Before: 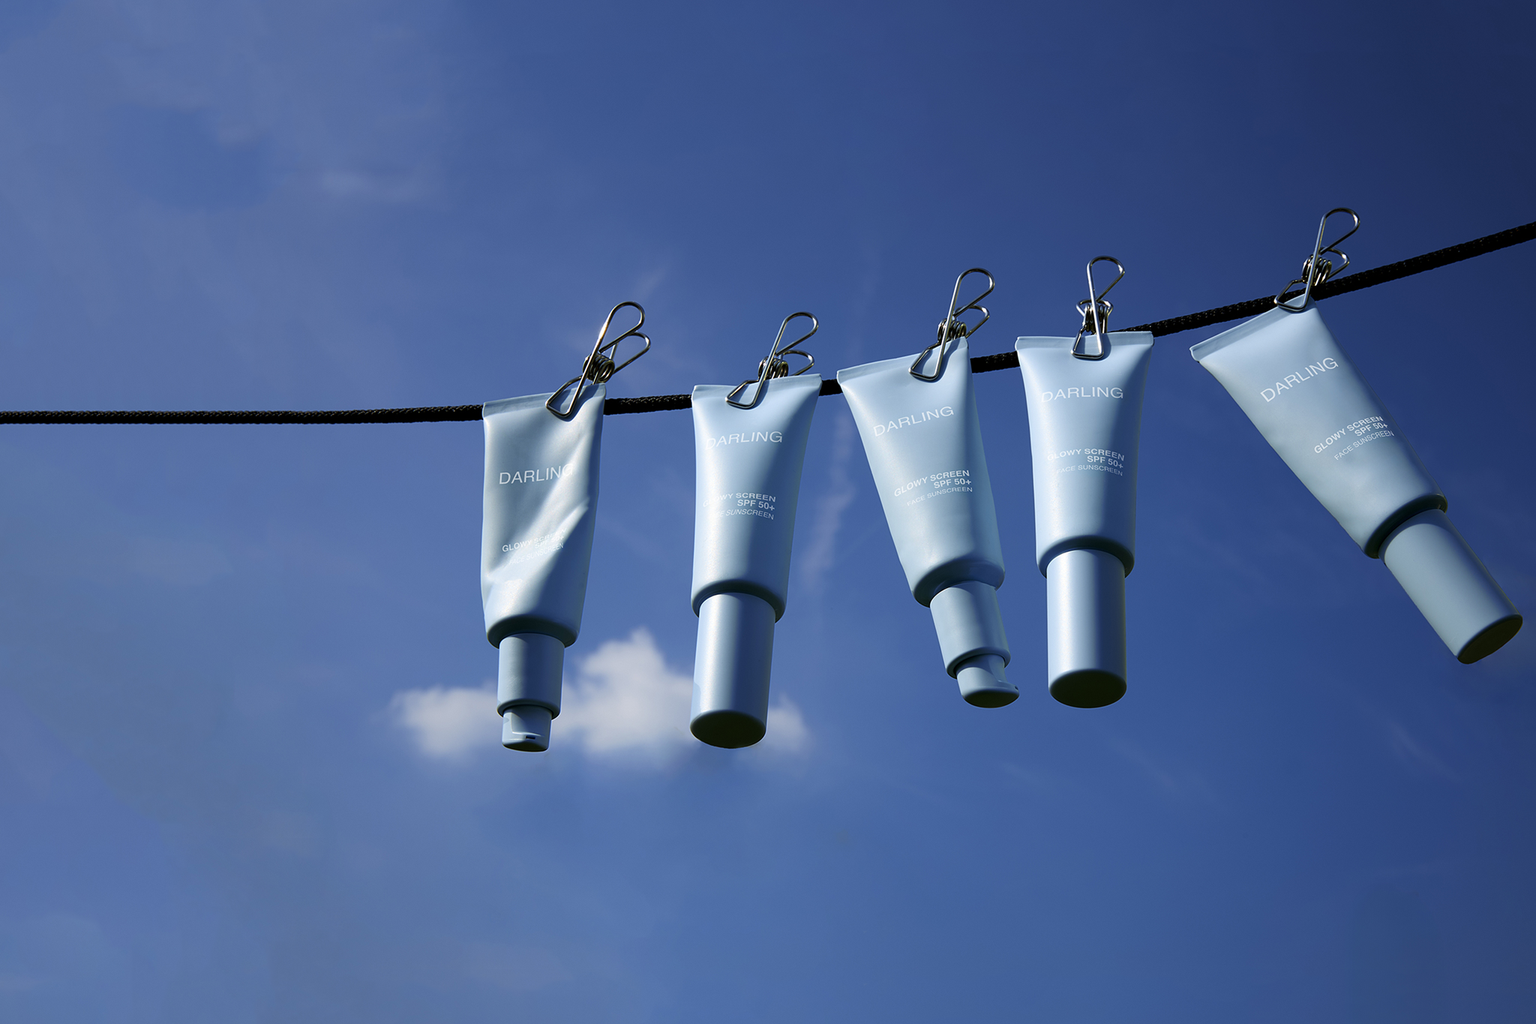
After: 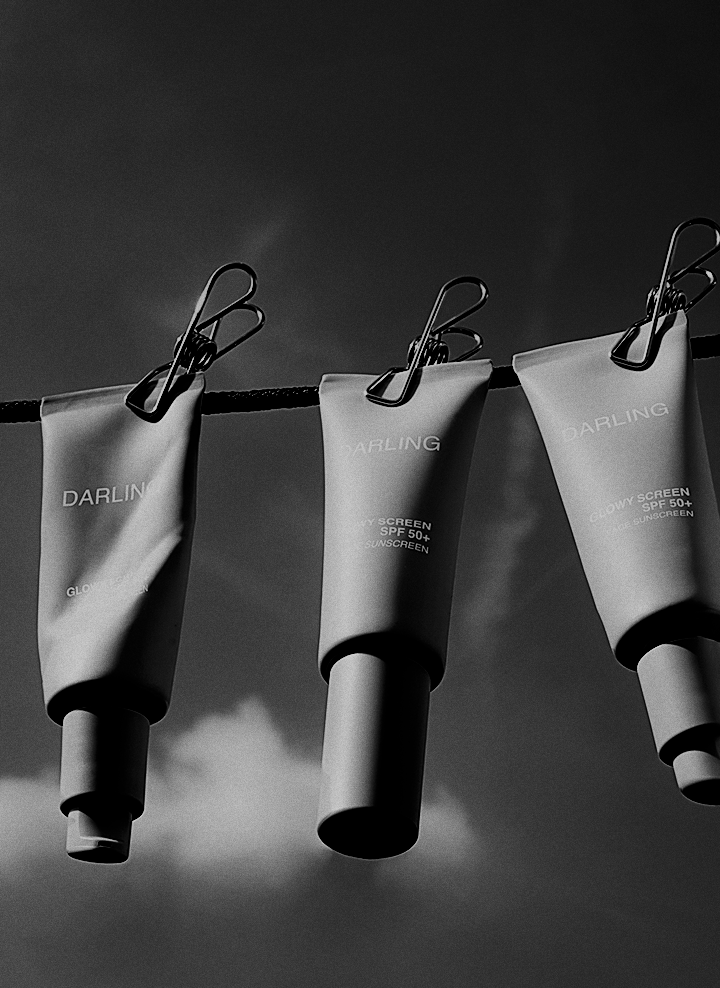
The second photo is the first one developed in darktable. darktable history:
contrast brightness saturation: contrast 0.21, brightness -0.11, saturation 0.21
crop and rotate: left 29.476%, top 10.214%, right 35.32%, bottom 17.333%
grain: on, module defaults
sharpen: on, module defaults
filmic rgb: black relative exposure -2.85 EV, white relative exposure 4.56 EV, hardness 1.77, contrast 1.25, preserve chrominance no, color science v5 (2021)
monochrome: a 26.22, b 42.67, size 0.8
